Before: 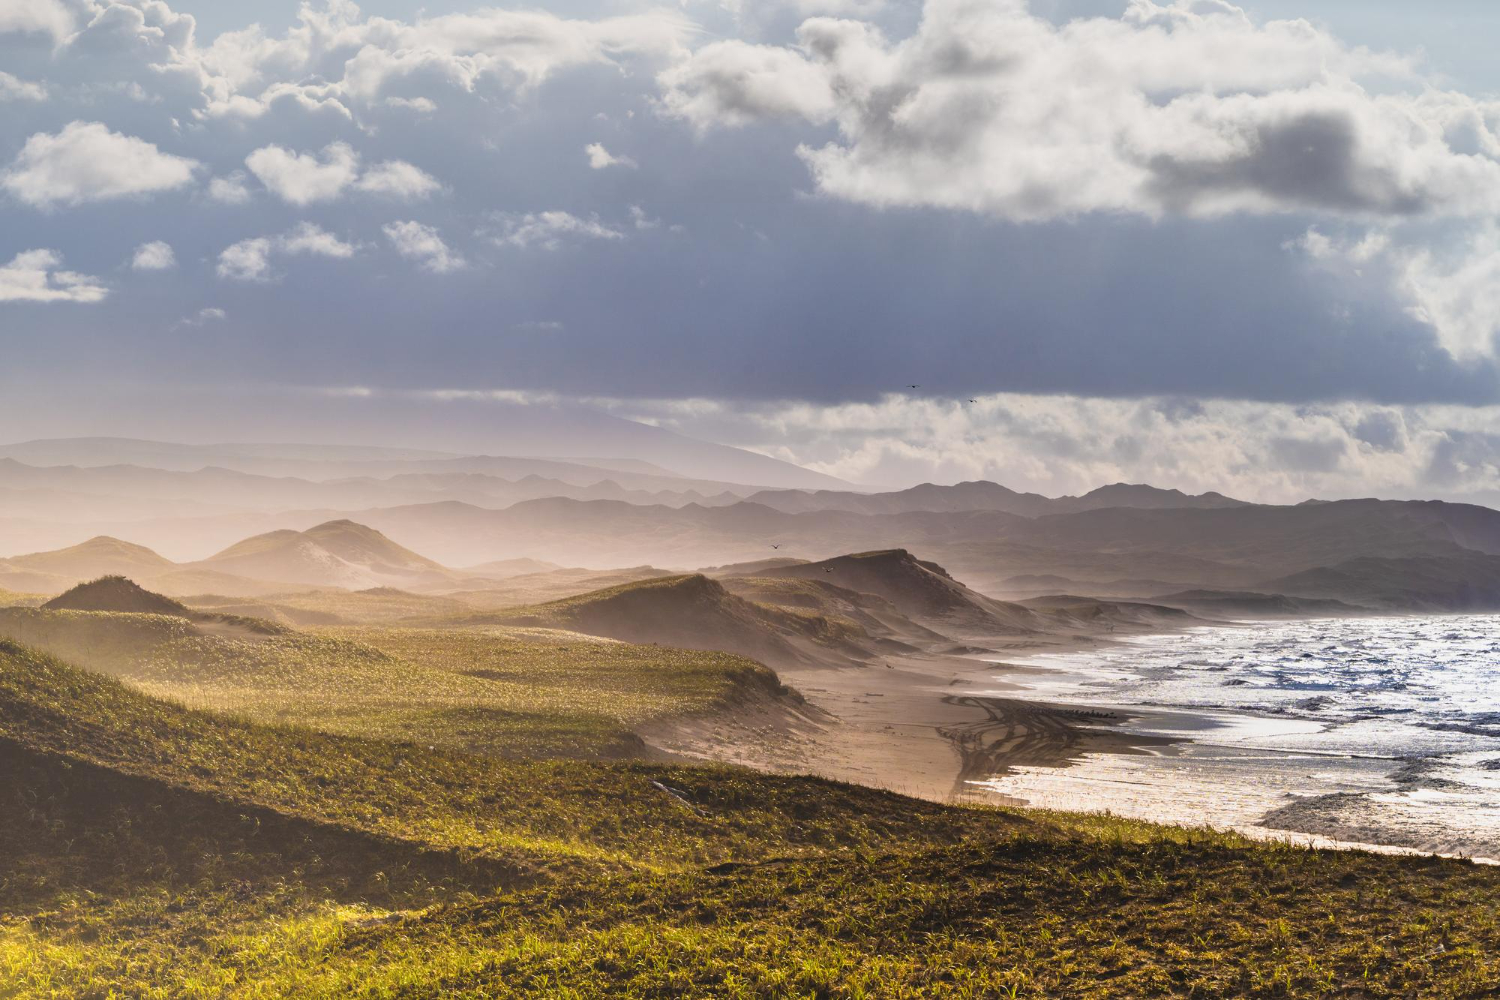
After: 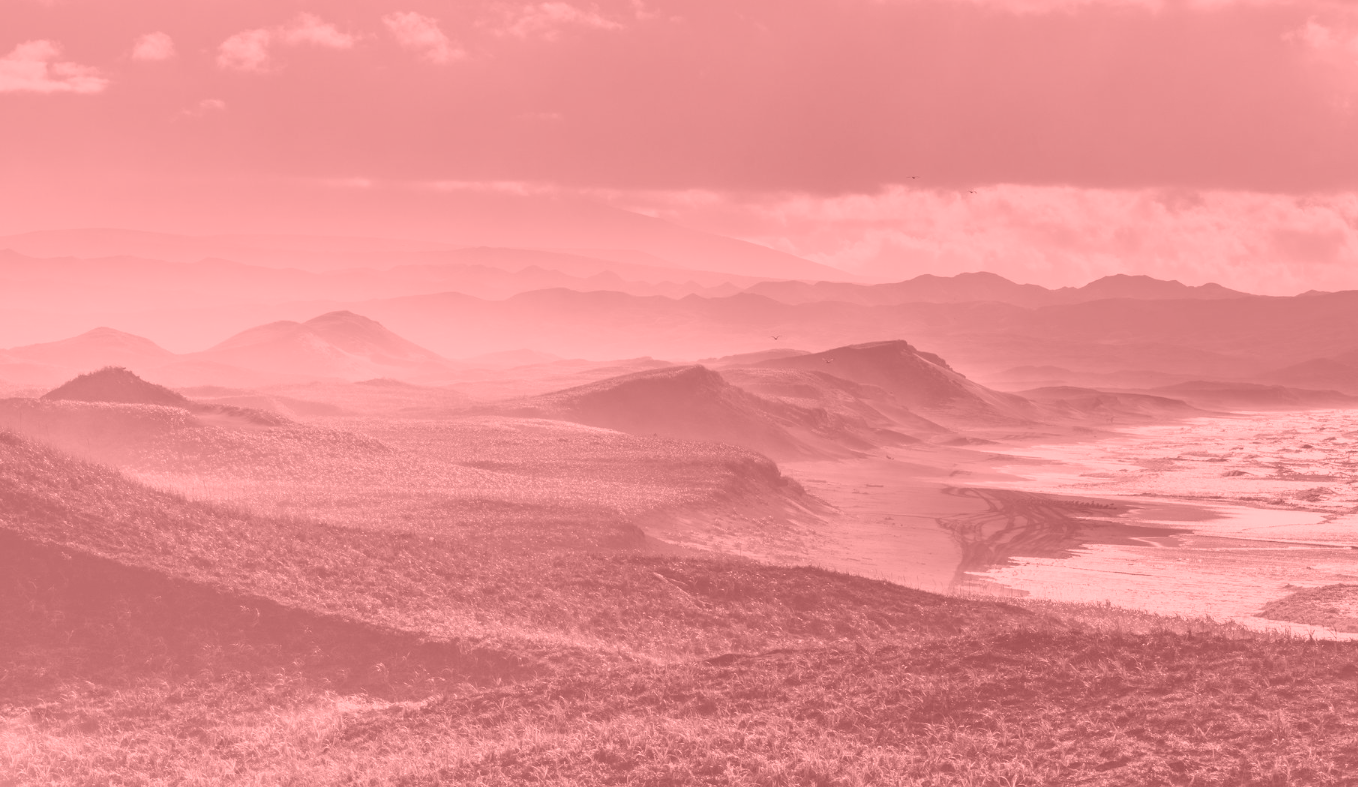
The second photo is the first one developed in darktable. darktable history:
colorize: saturation 51%, source mix 50.67%, lightness 50.67%
crop: top 20.916%, right 9.437%, bottom 0.316%
